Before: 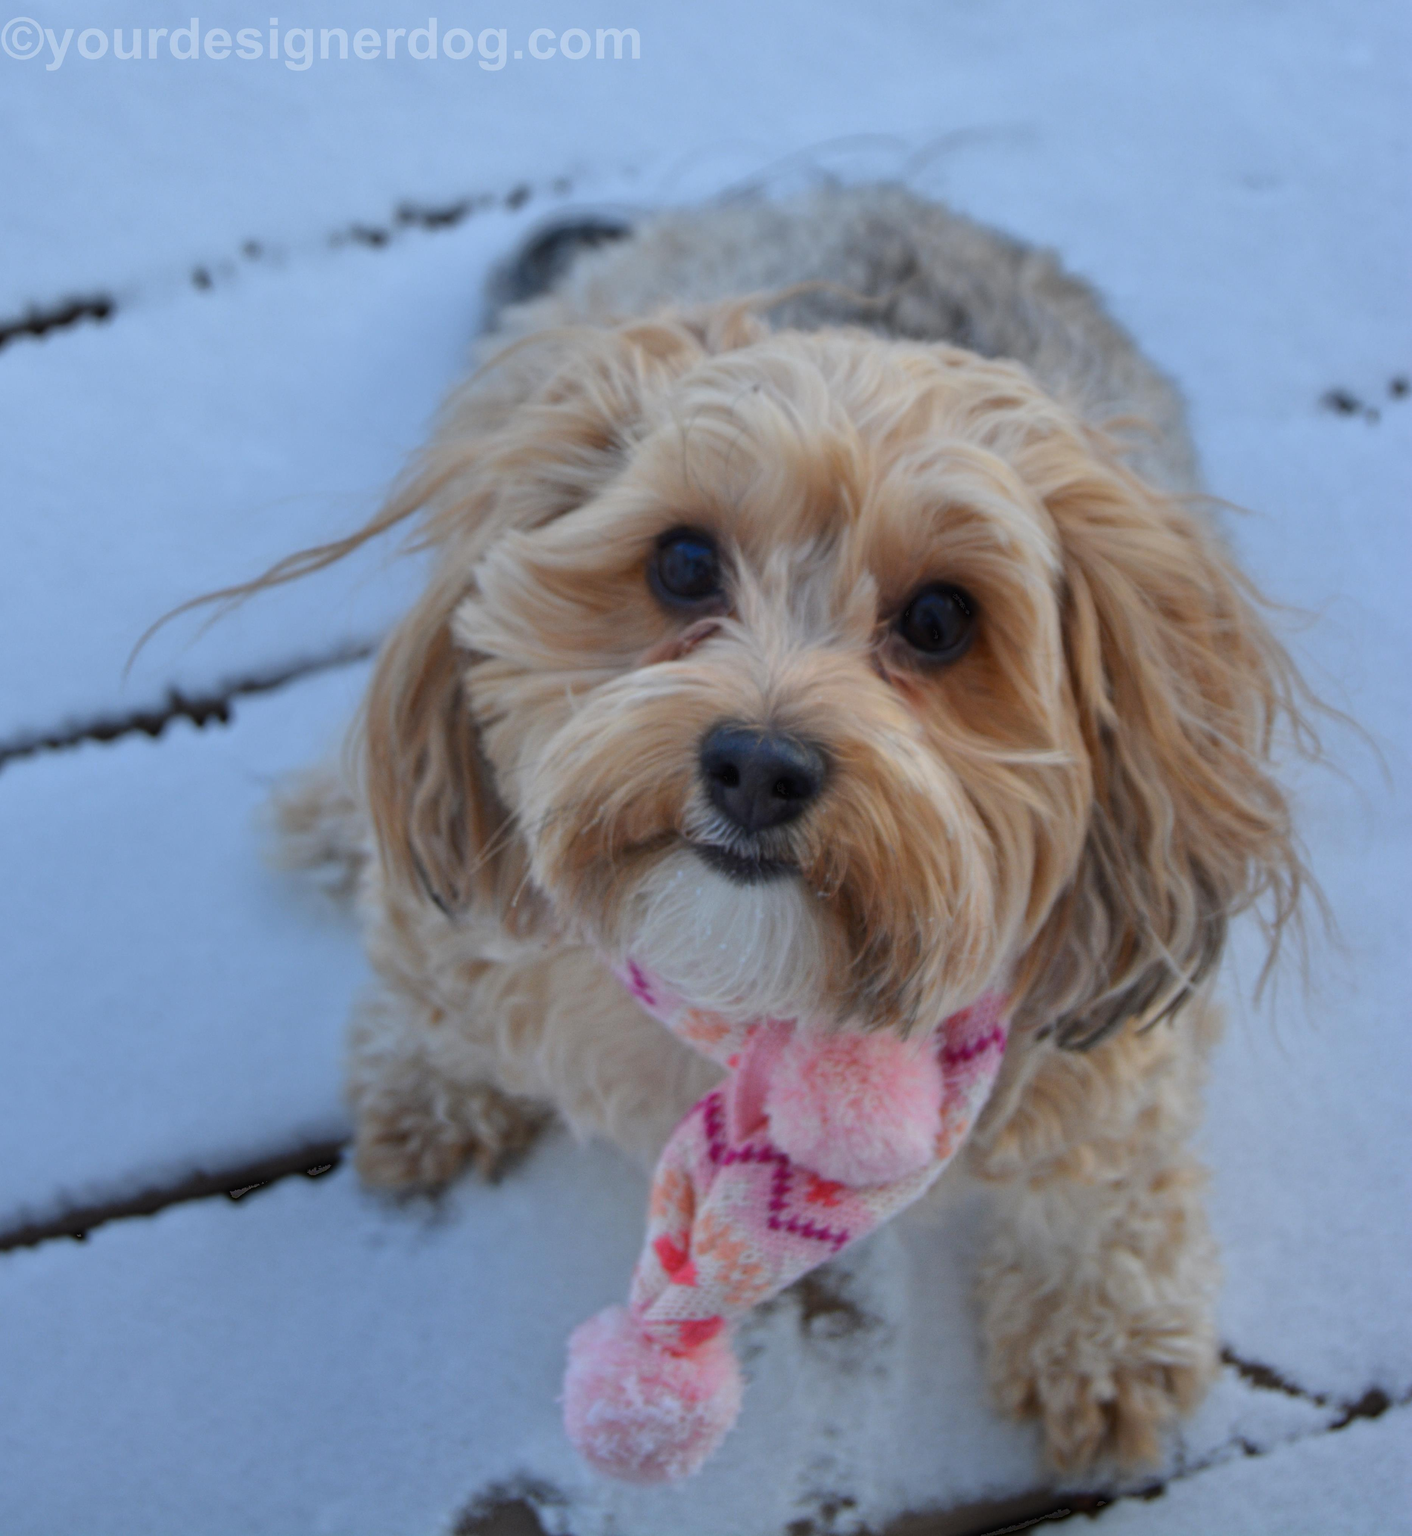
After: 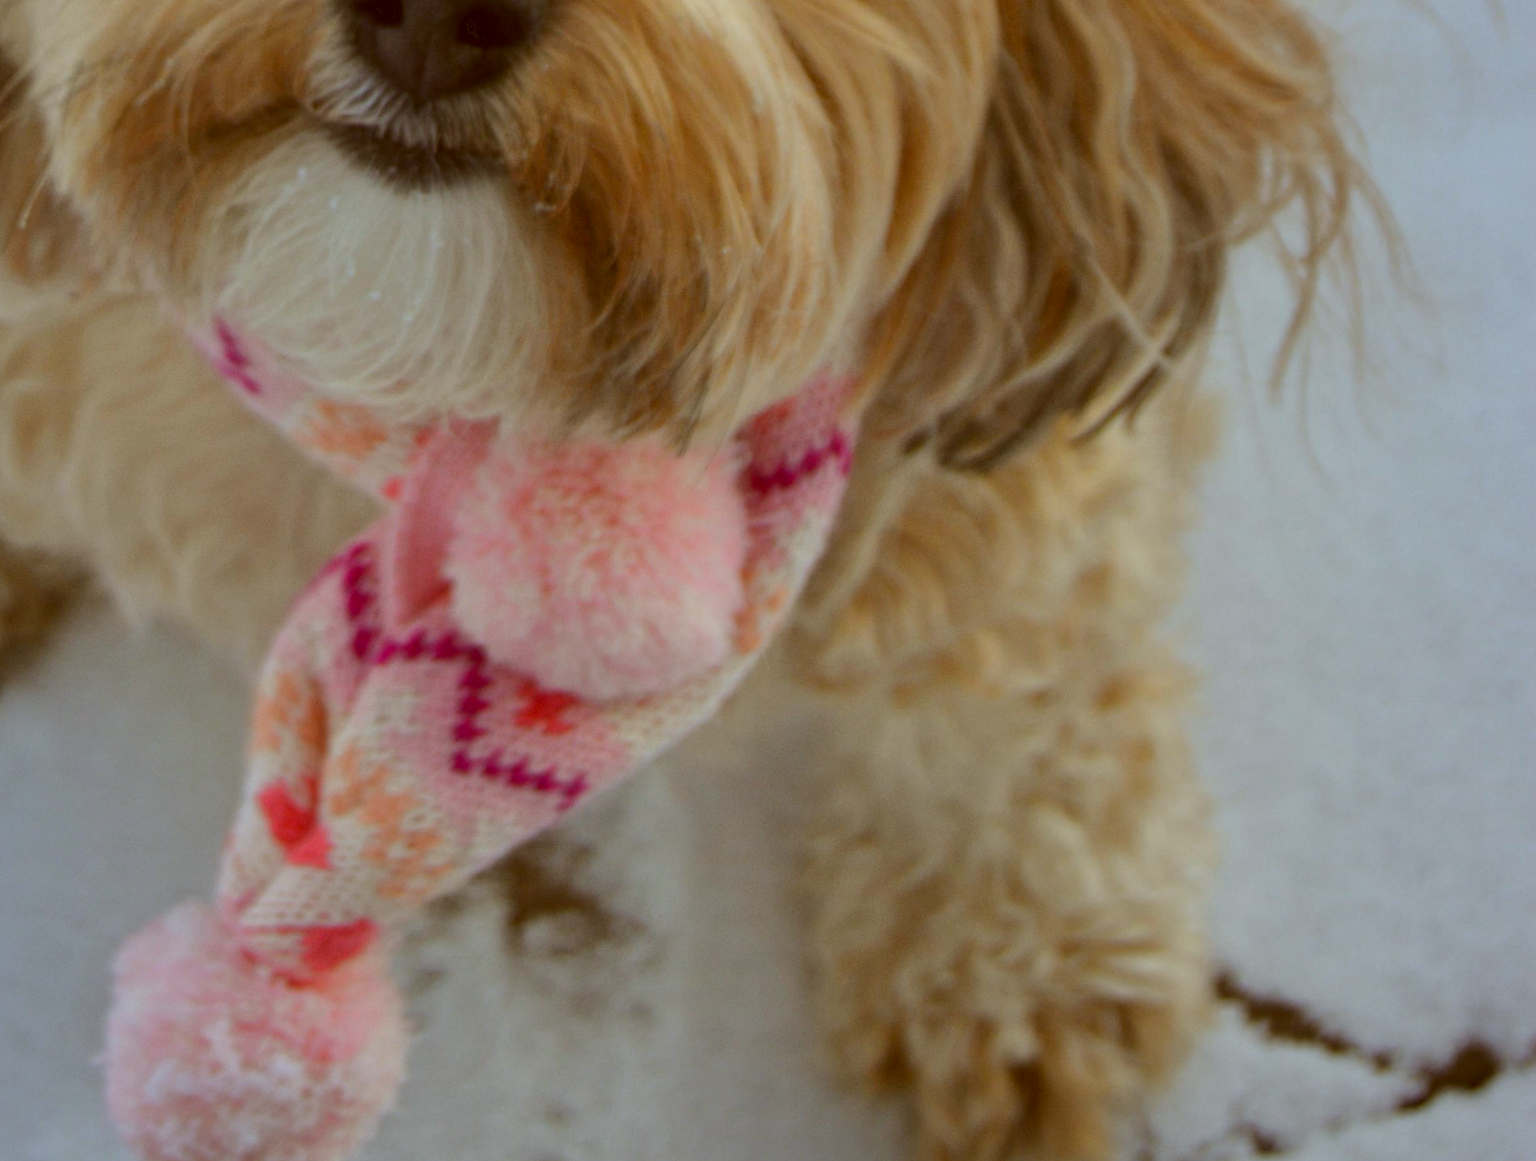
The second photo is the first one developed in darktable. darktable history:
color correction: highlights a* -5.94, highlights b* 9.48, shadows a* 10.12, shadows b* 23.94
crop and rotate: left 35.509%, top 50.238%, bottom 4.934%
